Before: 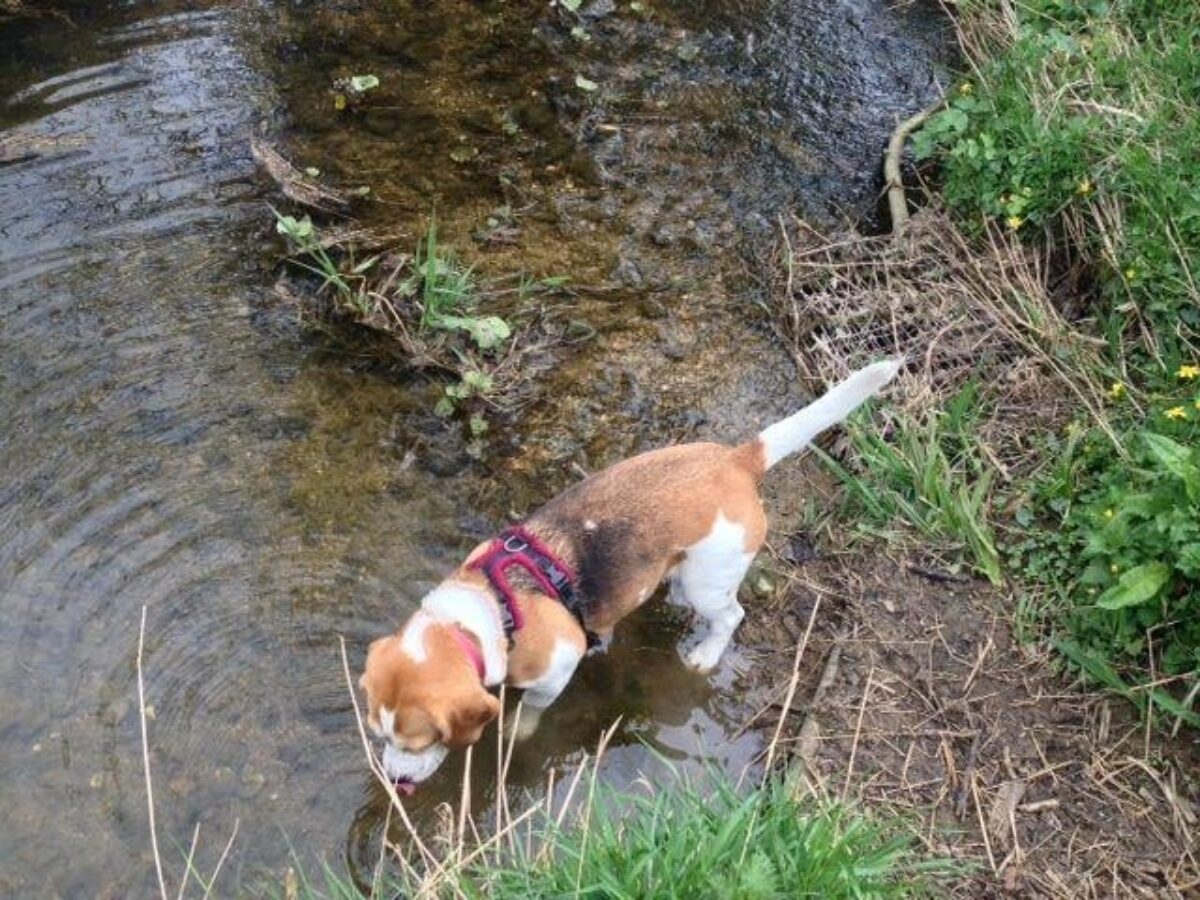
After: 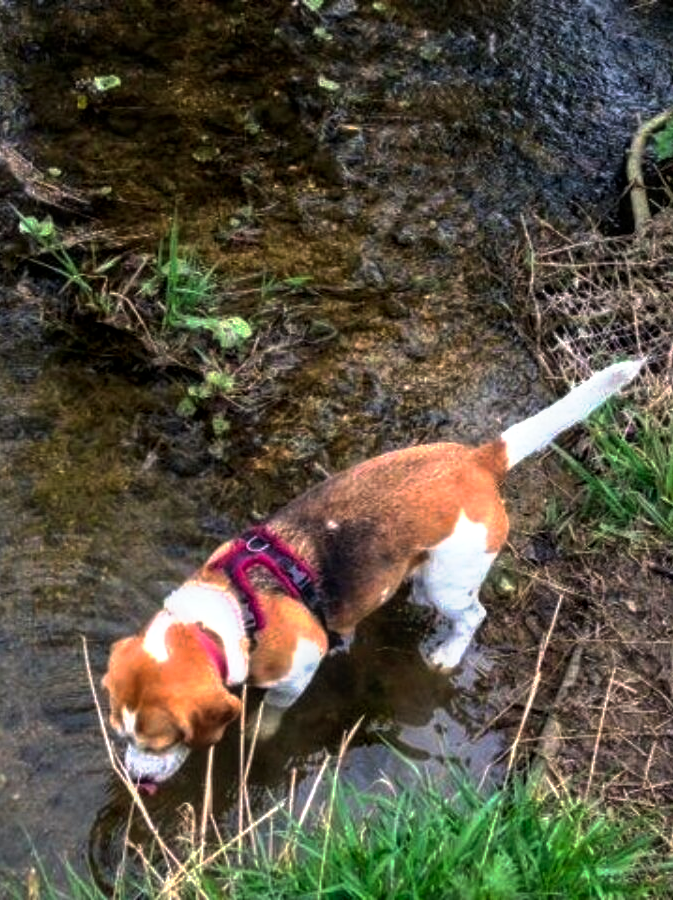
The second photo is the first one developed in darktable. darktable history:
base curve: curves: ch0 [(0, 0) (0.564, 0.291) (0.802, 0.731) (1, 1)], preserve colors none
crop: left 21.517%, right 22.395%
contrast brightness saturation: saturation 0.134
tone curve: curves: ch0 [(0, 0.019) (0.078, 0.058) (0.223, 0.217) (0.424, 0.553) (0.631, 0.764) (0.816, 0.932) (1, 1)]; ch1 [(0, 0) (0.262, 0.227) (0.417, 0.386) (0.469, 0.467) (0.502, 0.503) (0.544, 0.548) (0.57, 0.579) (0.608, 0.62) (0.65, 0.68) (0.994, 0.987)]; ch2 [(0, 0) (0.262, 0.188) (0.5, 0.504) (0.553, 0.592) (0.599, 0.653) (1, 1)], preserve colors none
exposure: black level correction 0.005, exposure 0.005 EV, compensate highlight preservation false
local contrast: on, module defaults
